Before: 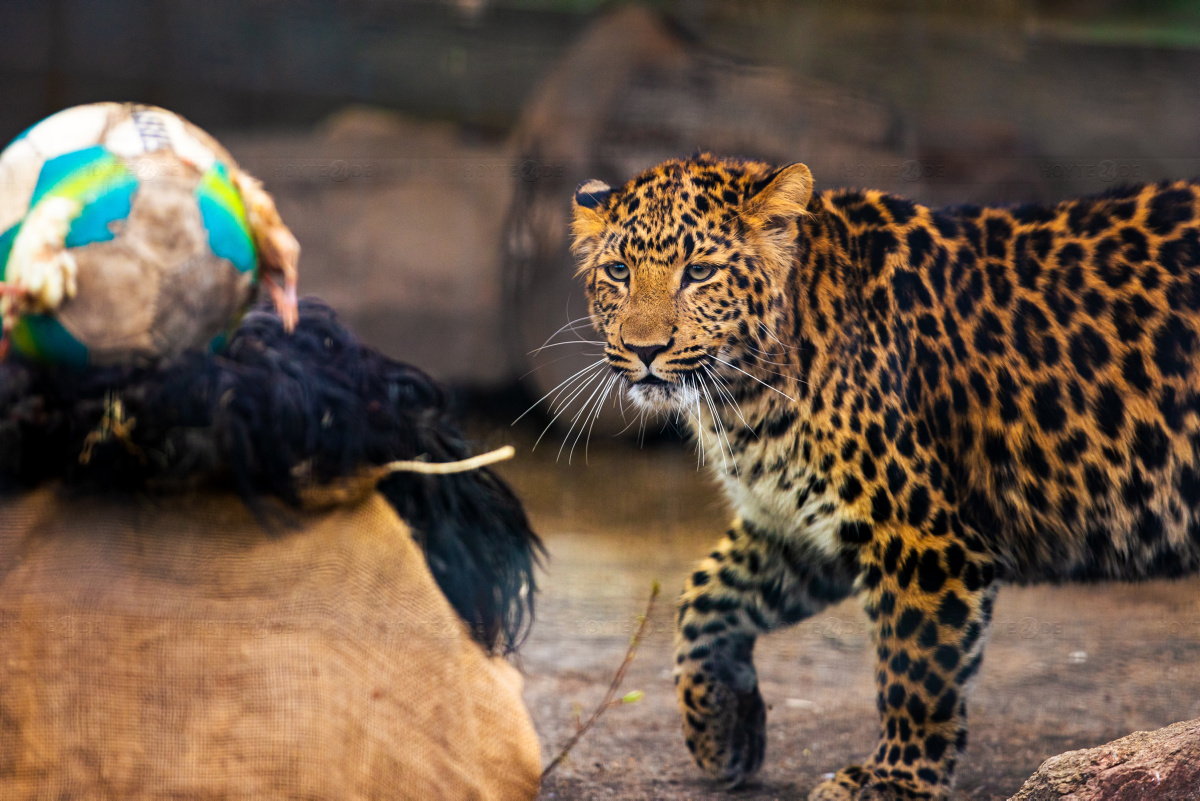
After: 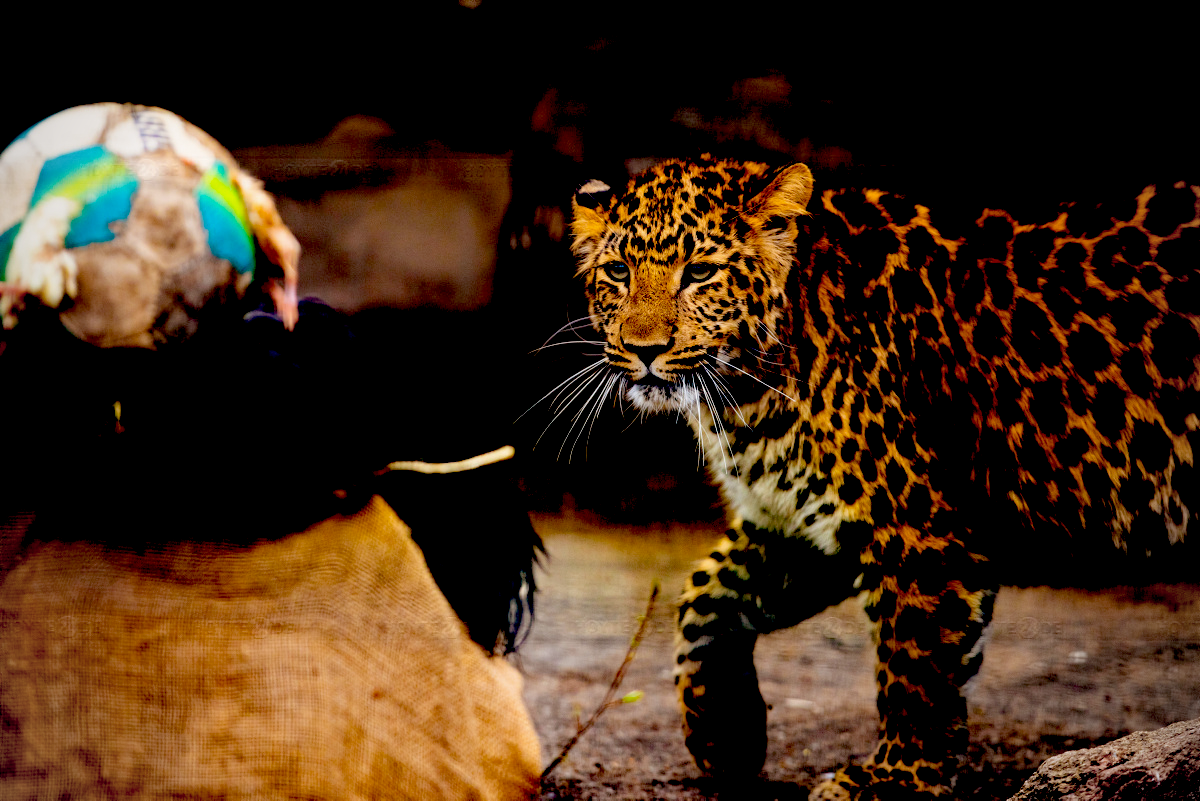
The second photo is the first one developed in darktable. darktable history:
color balance: lift [1, 0.998, 1.001, 1.002], gamma [1, 1.02, 1, 0.98], gain [1, 1.02, 1.003, 0.98]
vignetting: on, module defaults
exposure: black level correction 0.1, exposure -0.092 EV, compensate highlight preservation false
